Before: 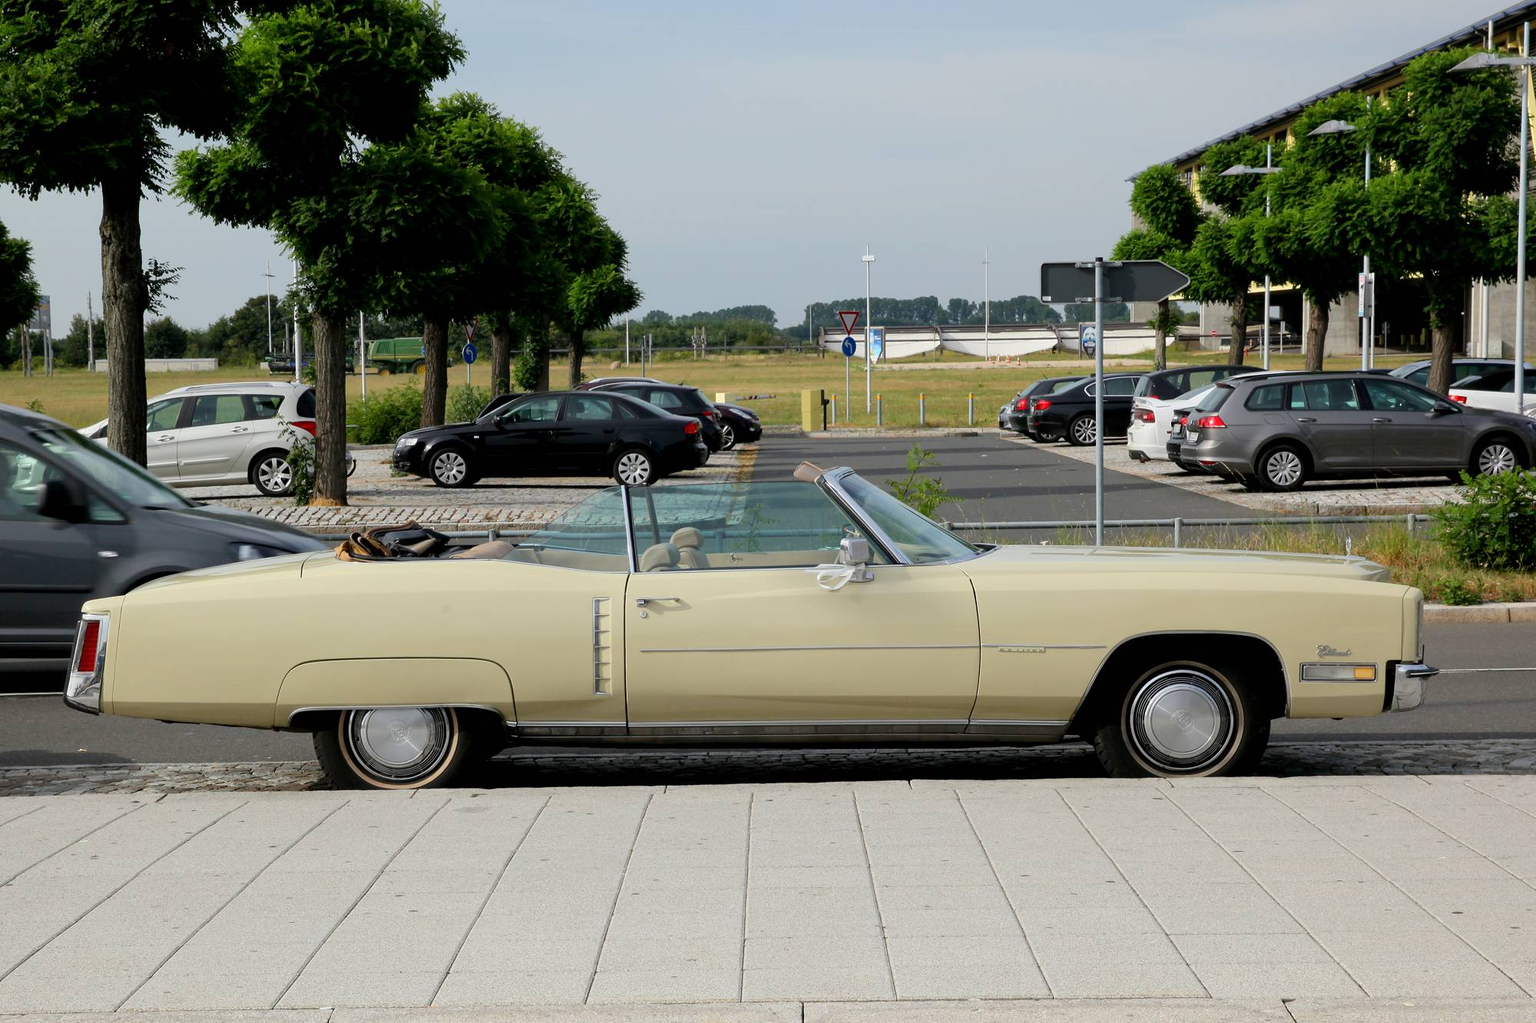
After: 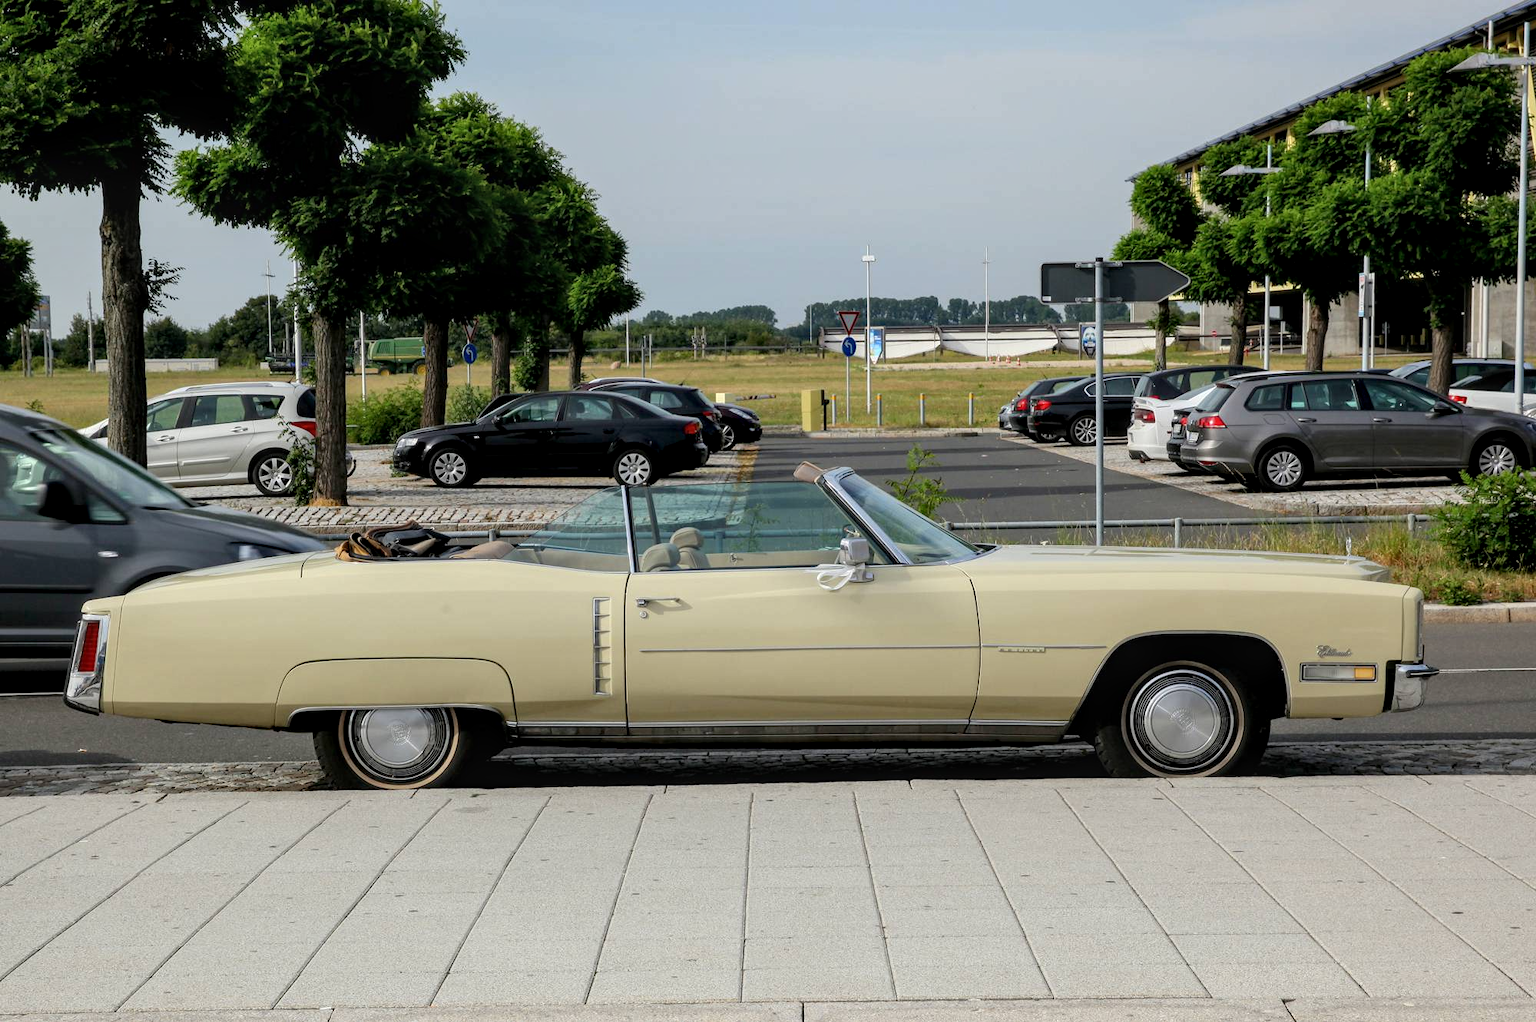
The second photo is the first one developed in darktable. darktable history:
local contrast: detail 130%
color zones: curves: ch0 [(0.068, 0.464) (0.25, 0.5) (0.48, 0.508) (0.75, 0.536) (0.886, 0.476) (0.967, 0.456)]; ch1 [(0.066, 0.456) (0.25, 0.5) (0.616, 0.508) (0.746, 0.56) (0.934, 0.444)]
